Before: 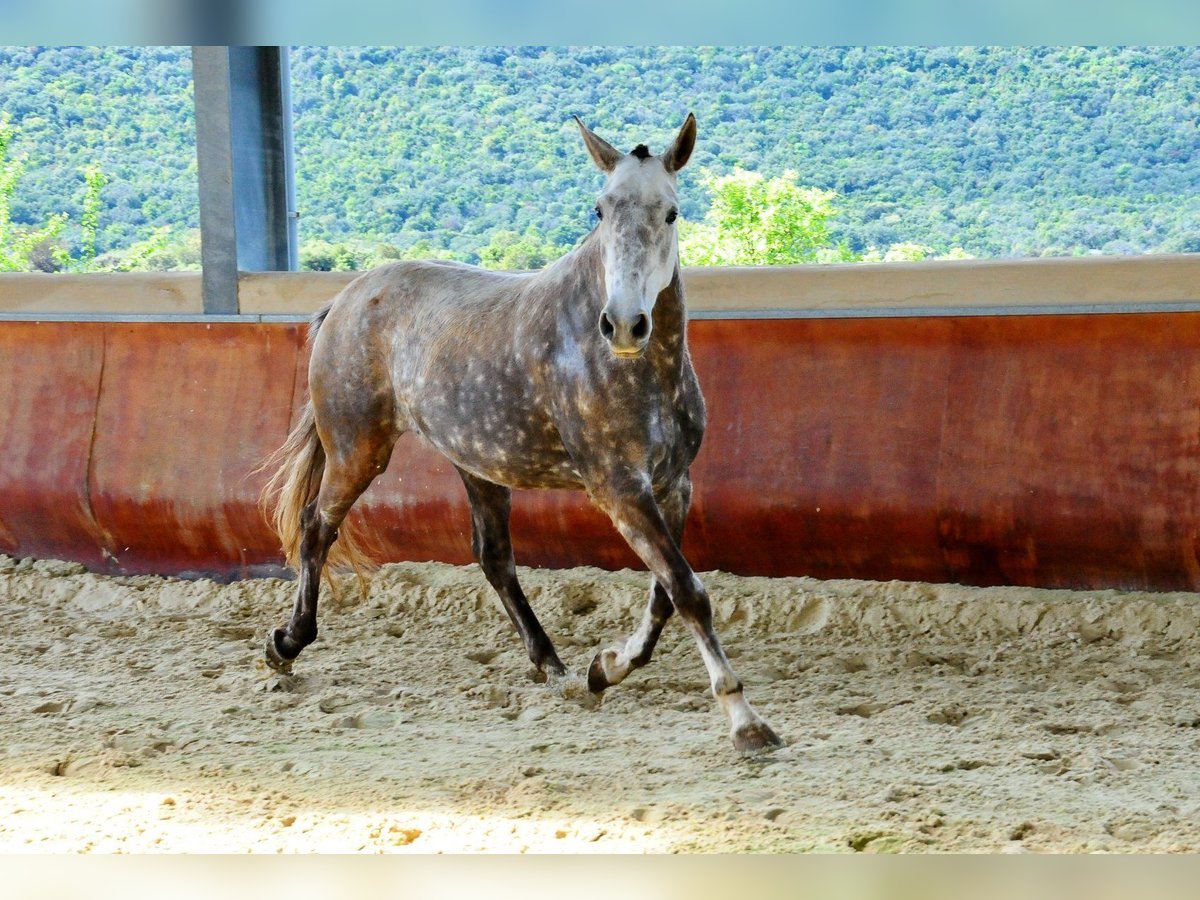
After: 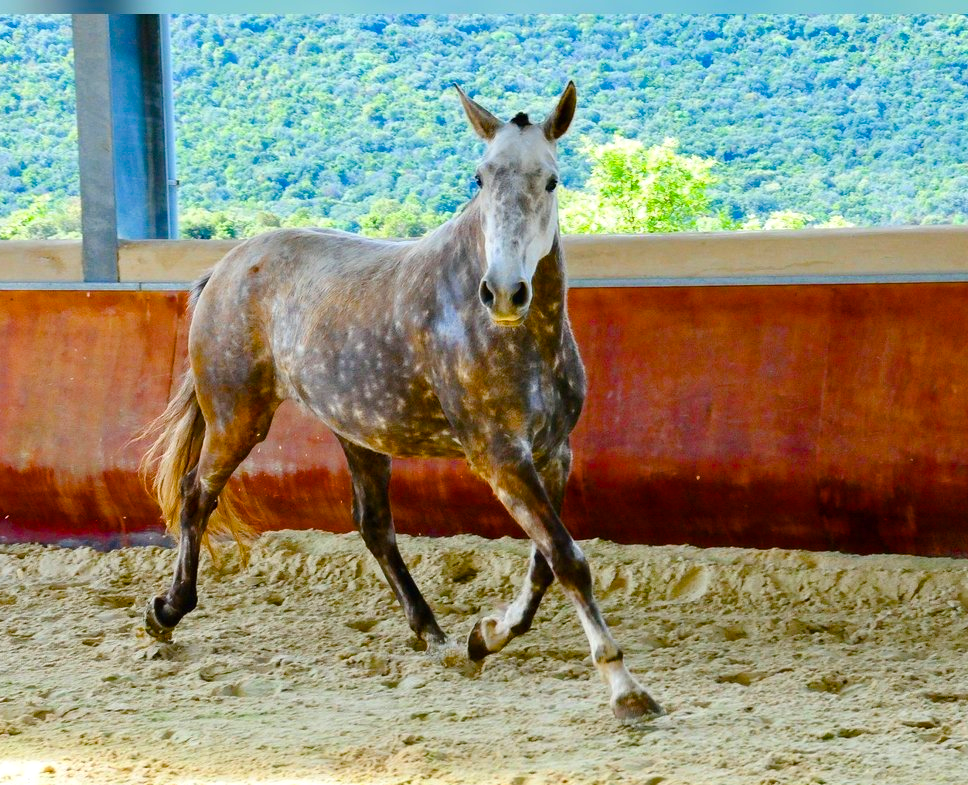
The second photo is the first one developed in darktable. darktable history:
exposure: black level correction -0.001, exposure 0.08 EV, compensate highlight preservation false
color balance rgb: linear chroma grading › global chroma 14.36%, perceptual saturation grading › global saturation 20%, perceptual saturation grading › highlights -25.798%, perceptual saturation grading › shadows 49.954%, global vibrance 20%
crop: left 10.012%, top 3.615%, right 9.305%, bottom 9.153%
